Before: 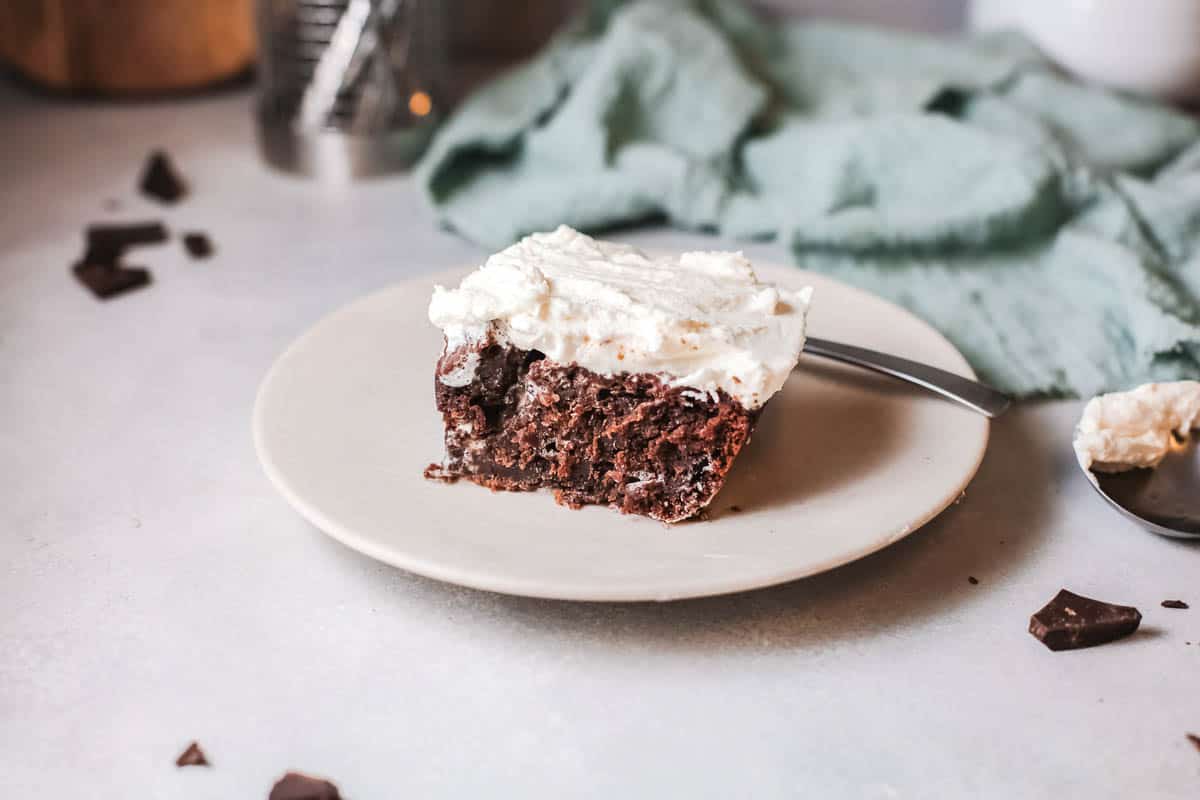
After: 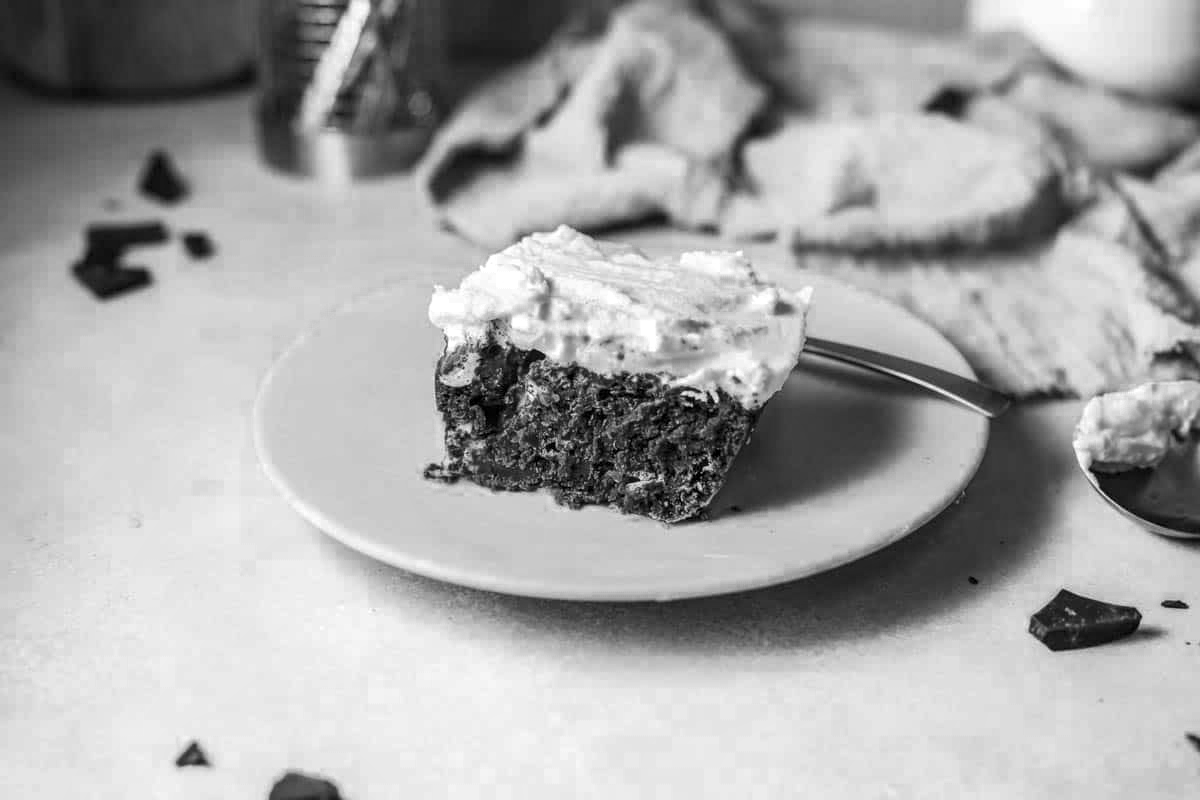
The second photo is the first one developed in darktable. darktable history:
color zones: curves: ch0 [(0.287, 0.048) (0.493, 0.484) (0.737, 0.816)]; ch1 [(0, 0) (0.143, 0) (0.286, 0) (0.429, 0) (0.571, 0) (0.714, 0) (0.857, 0)]
local contrast: detail 130%
